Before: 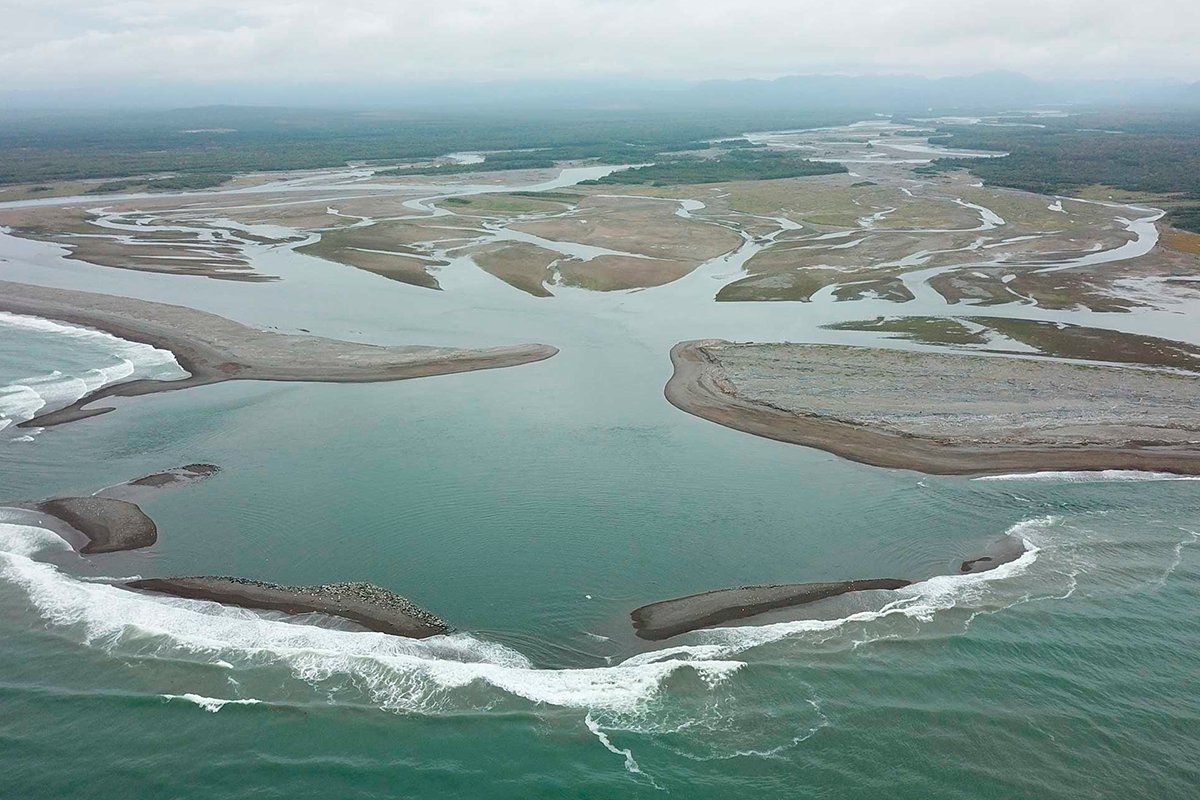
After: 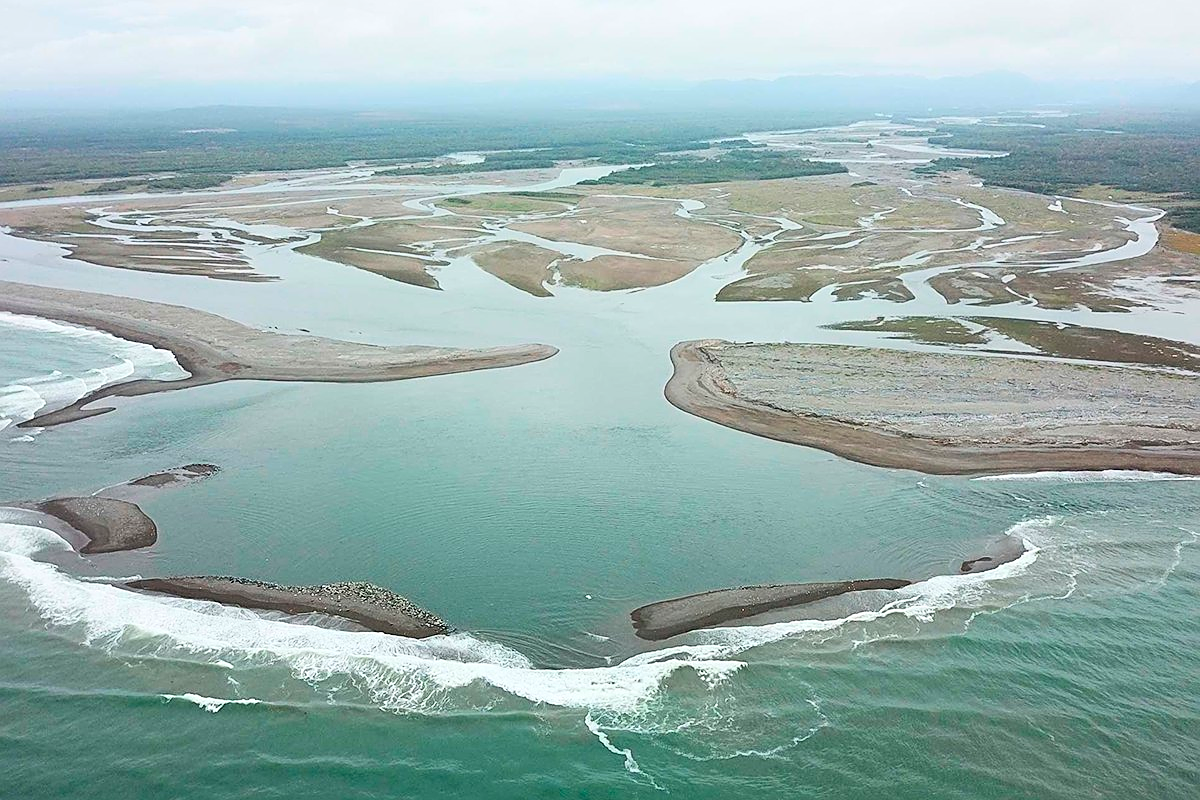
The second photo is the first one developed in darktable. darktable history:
sharpen: on, module defaults
contrast brightness saturation: contrast 0.196, brightness 0.169, saturation 0.216
